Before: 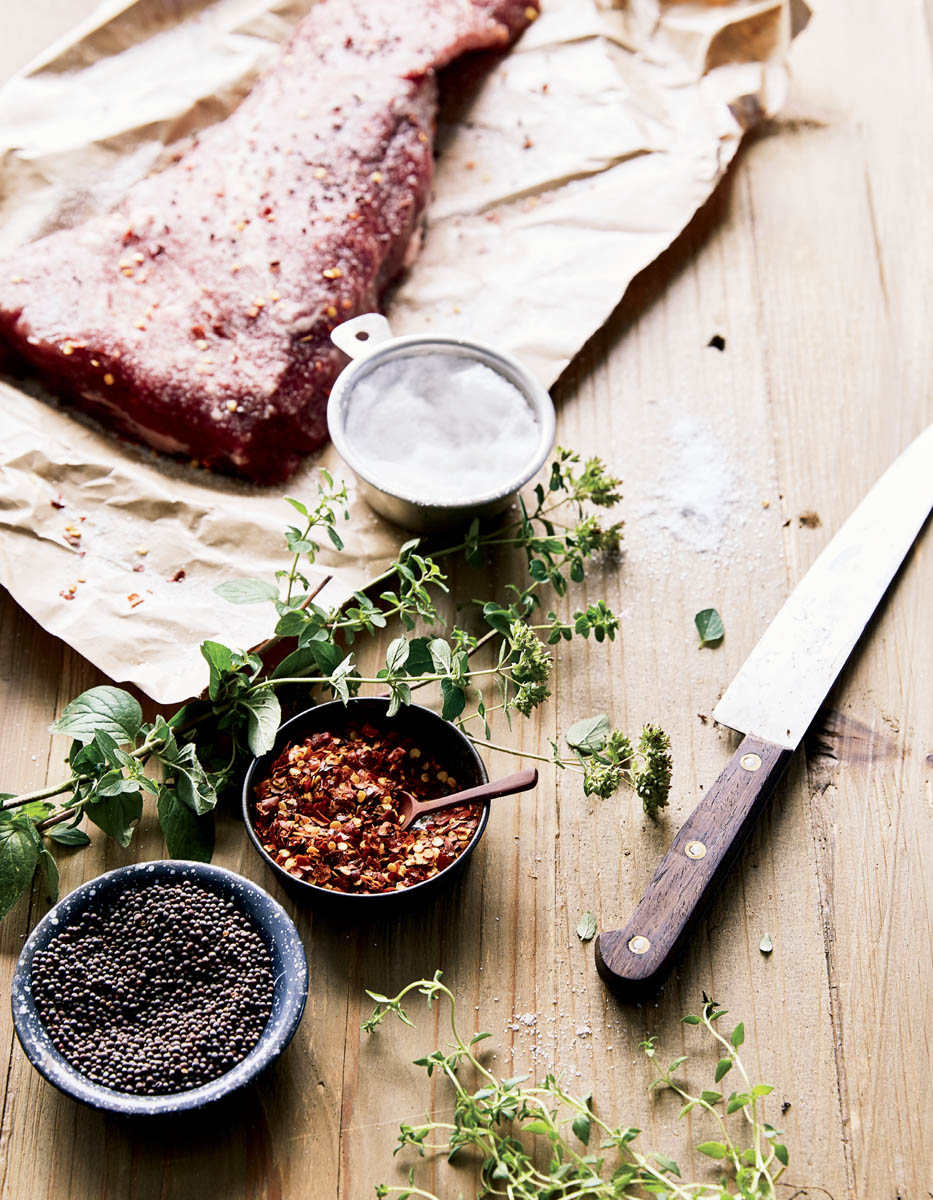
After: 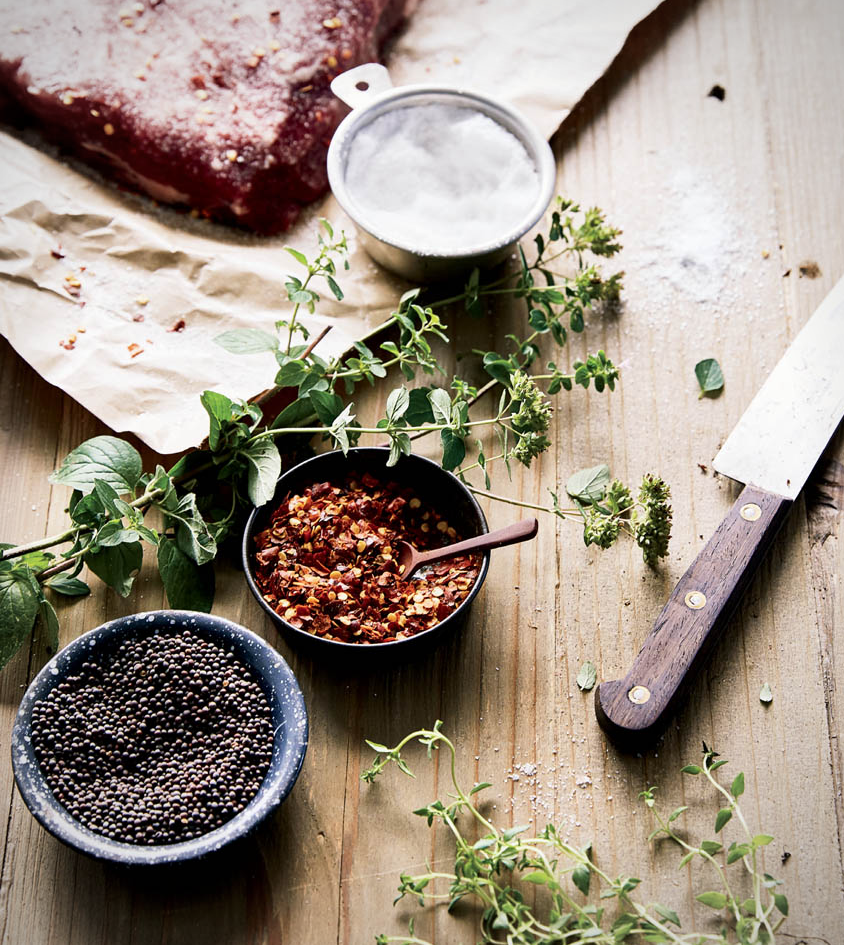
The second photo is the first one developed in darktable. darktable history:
vignetting: fall-off radius 60.65%
crop: top 20.916%, right 9.437%, bottom 0.316%
